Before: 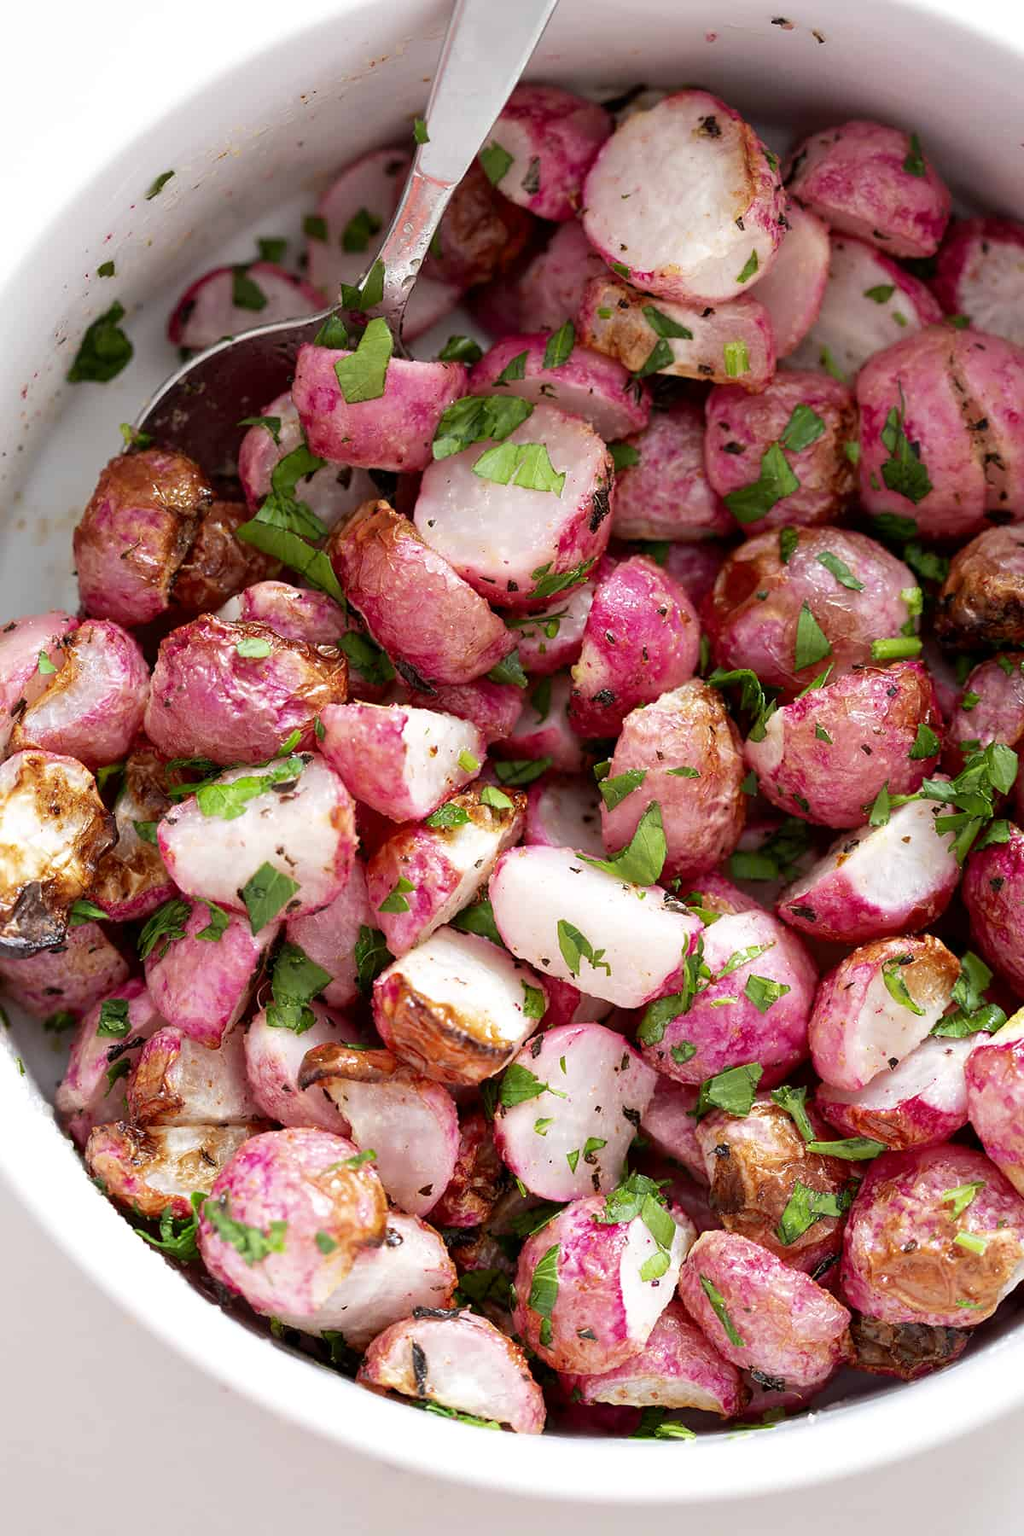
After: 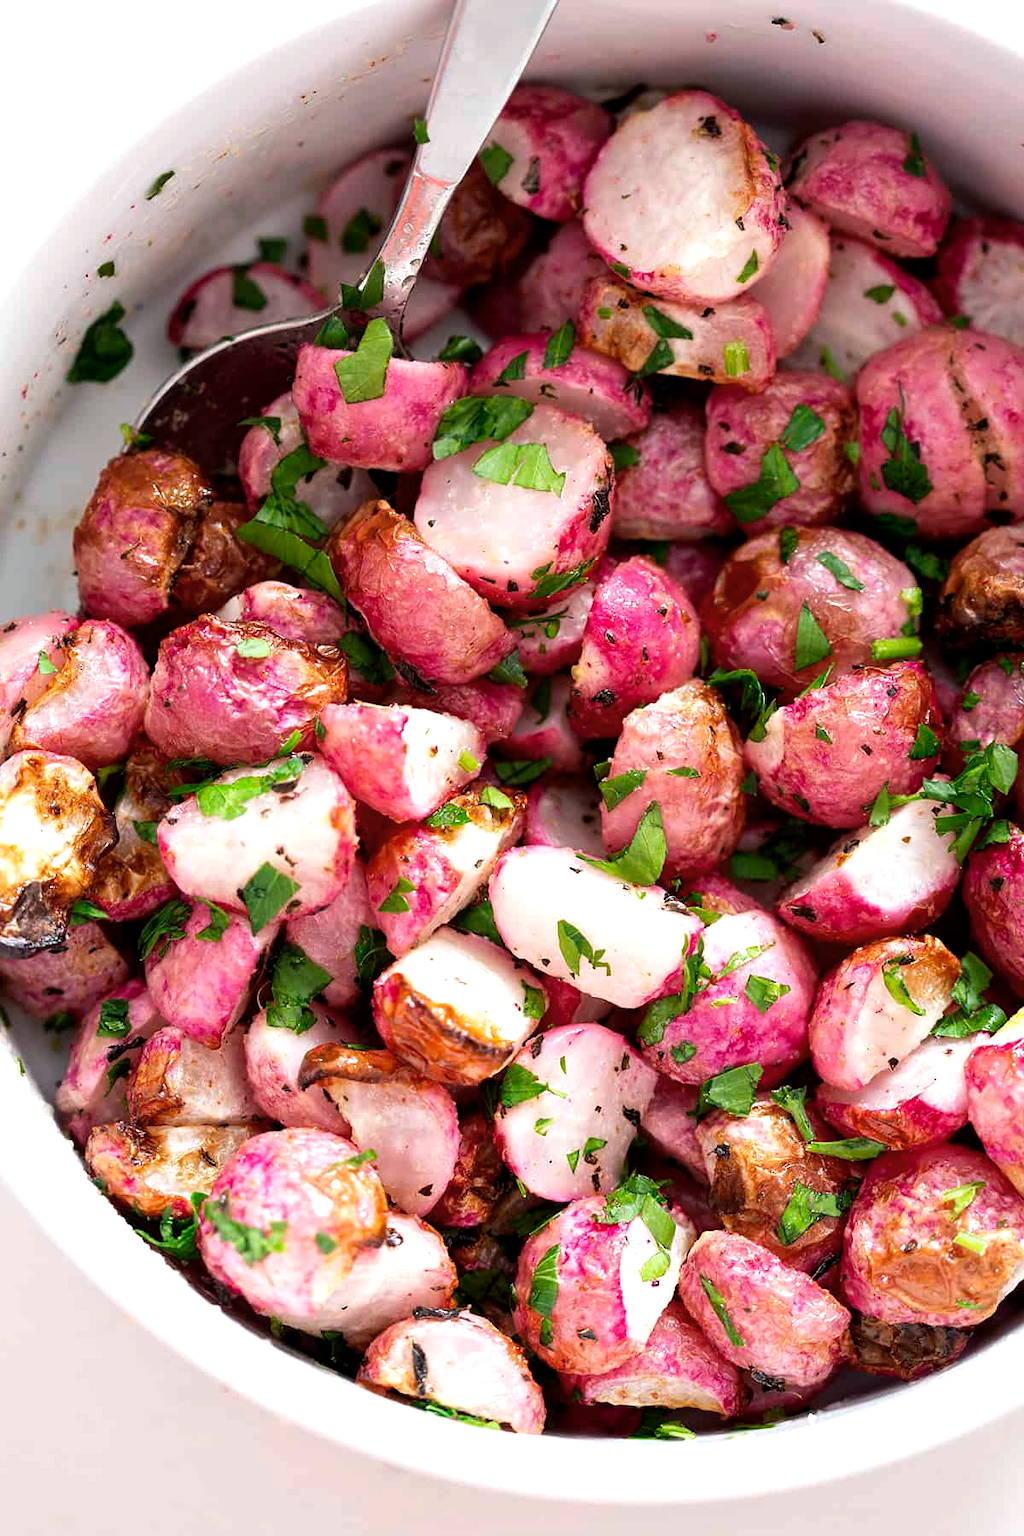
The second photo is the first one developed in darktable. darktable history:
color balance rgb: shadows lift › chroma 5.067%, shadows lift › hue 237.04°, linear chroma grading › mid-tones 7.956%, perceptual saturation grading › global saturation 0.398%, global vibrance 9.658%, contrast 15.401%, saturation formula JzAzBz (2021)
